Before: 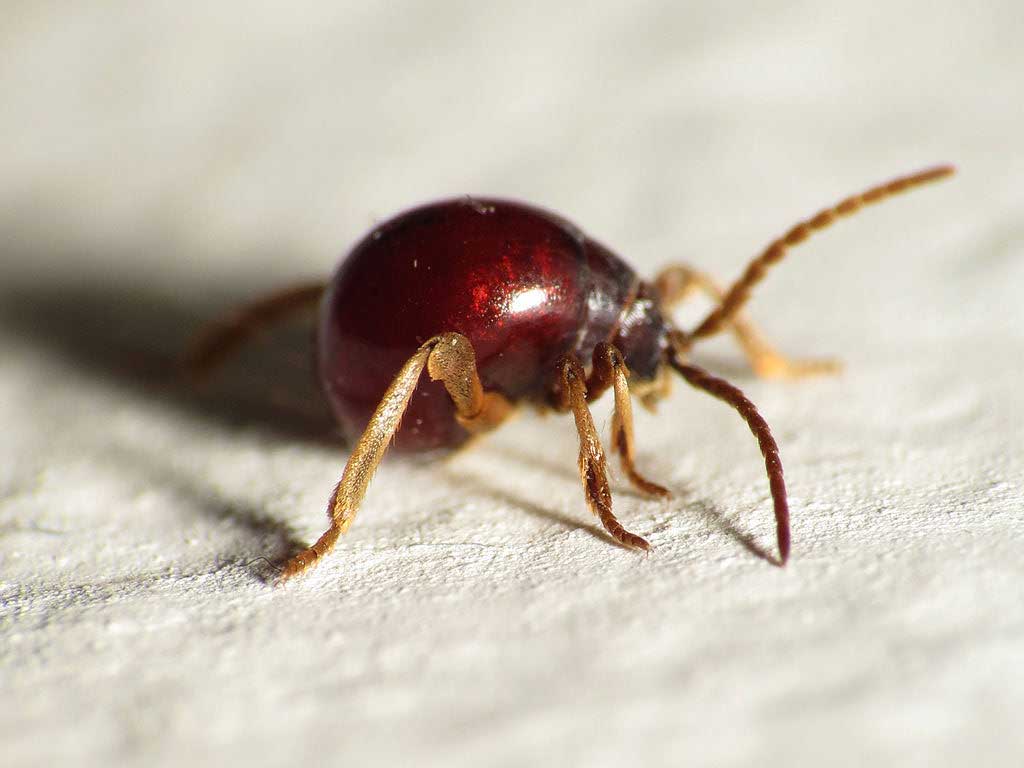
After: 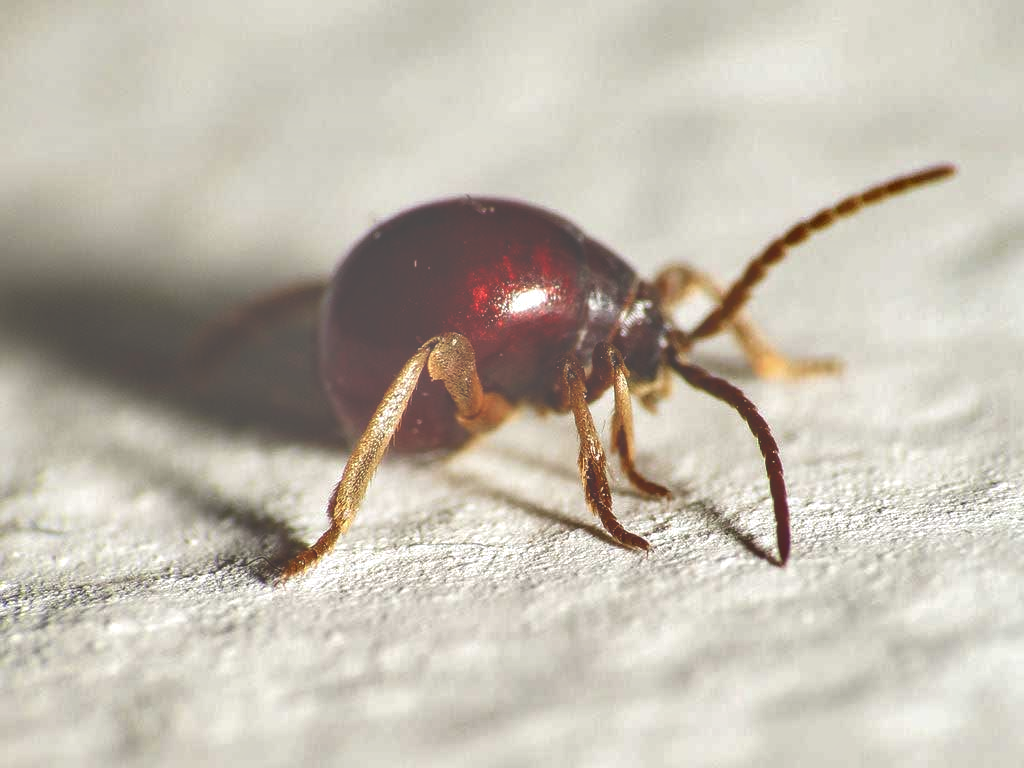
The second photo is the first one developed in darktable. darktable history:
color balance rgb: perceptual saturation grading › global saturation 20%, perceptual saturation grading › highlights -25%, perceptual saturation grading › shadows 50%
exposure: black level correction -0.087, compensate highlight preservation false
shadows and highlights: white point adjustment 1, soften with gaussian
local contrast: on, module defaults
